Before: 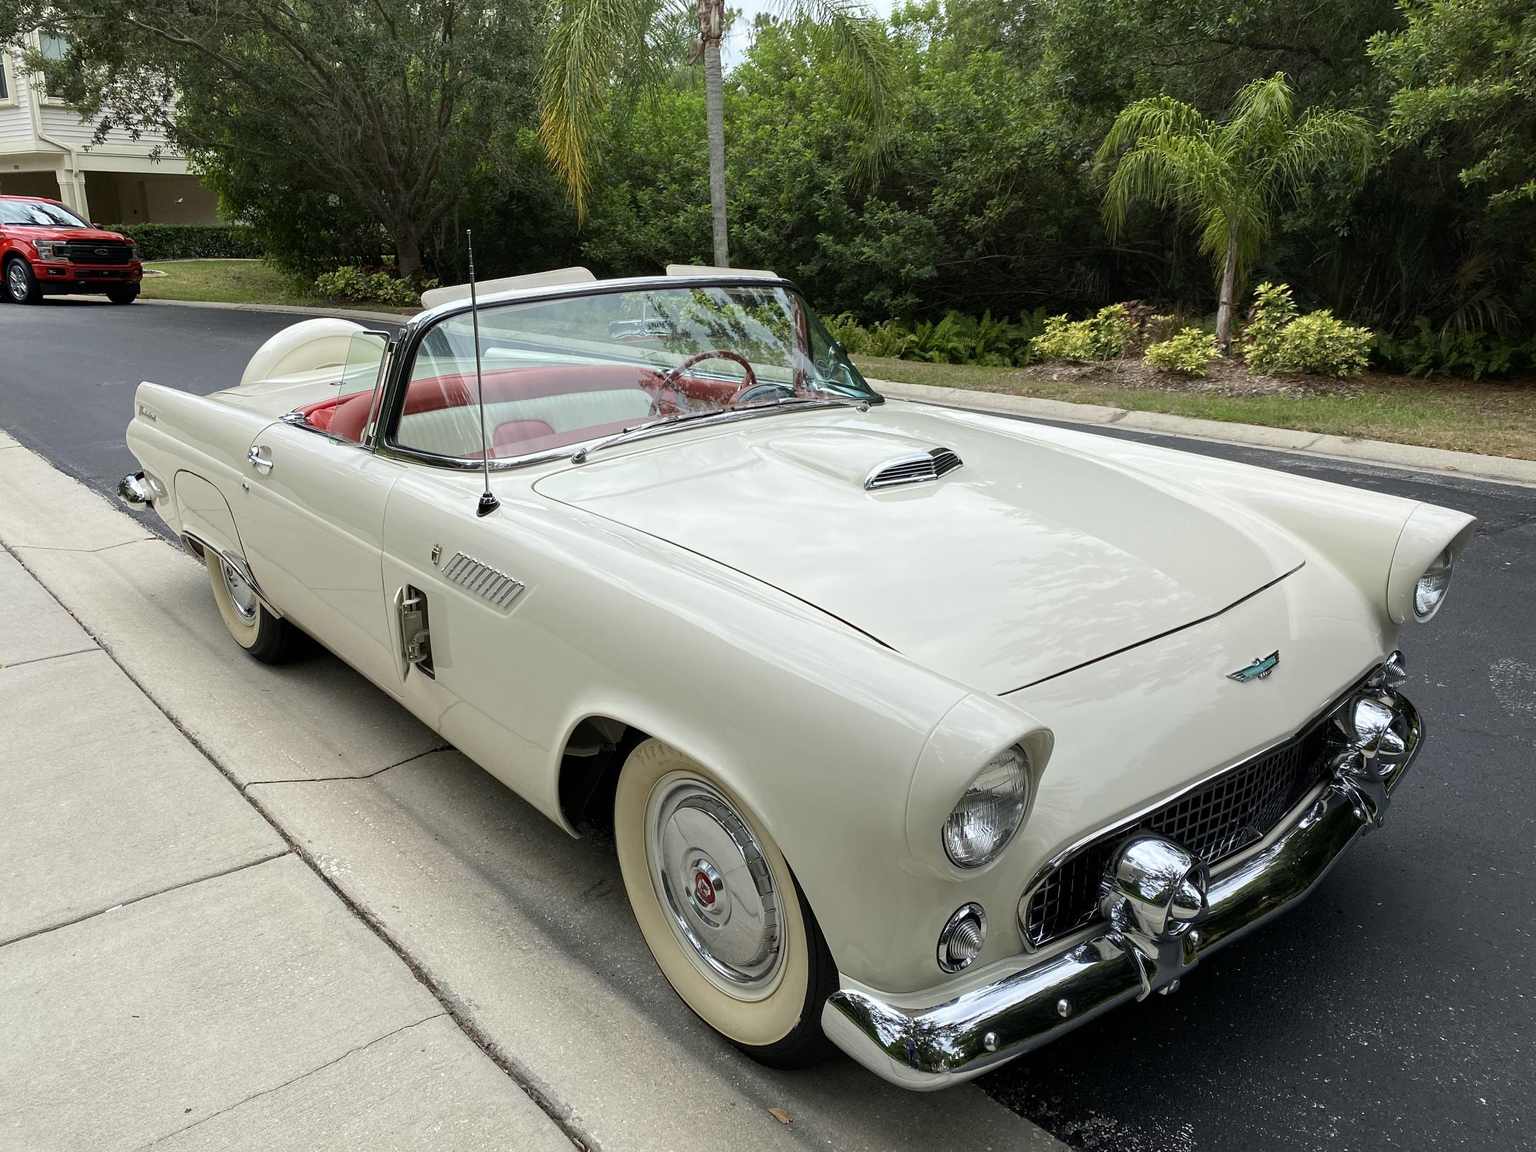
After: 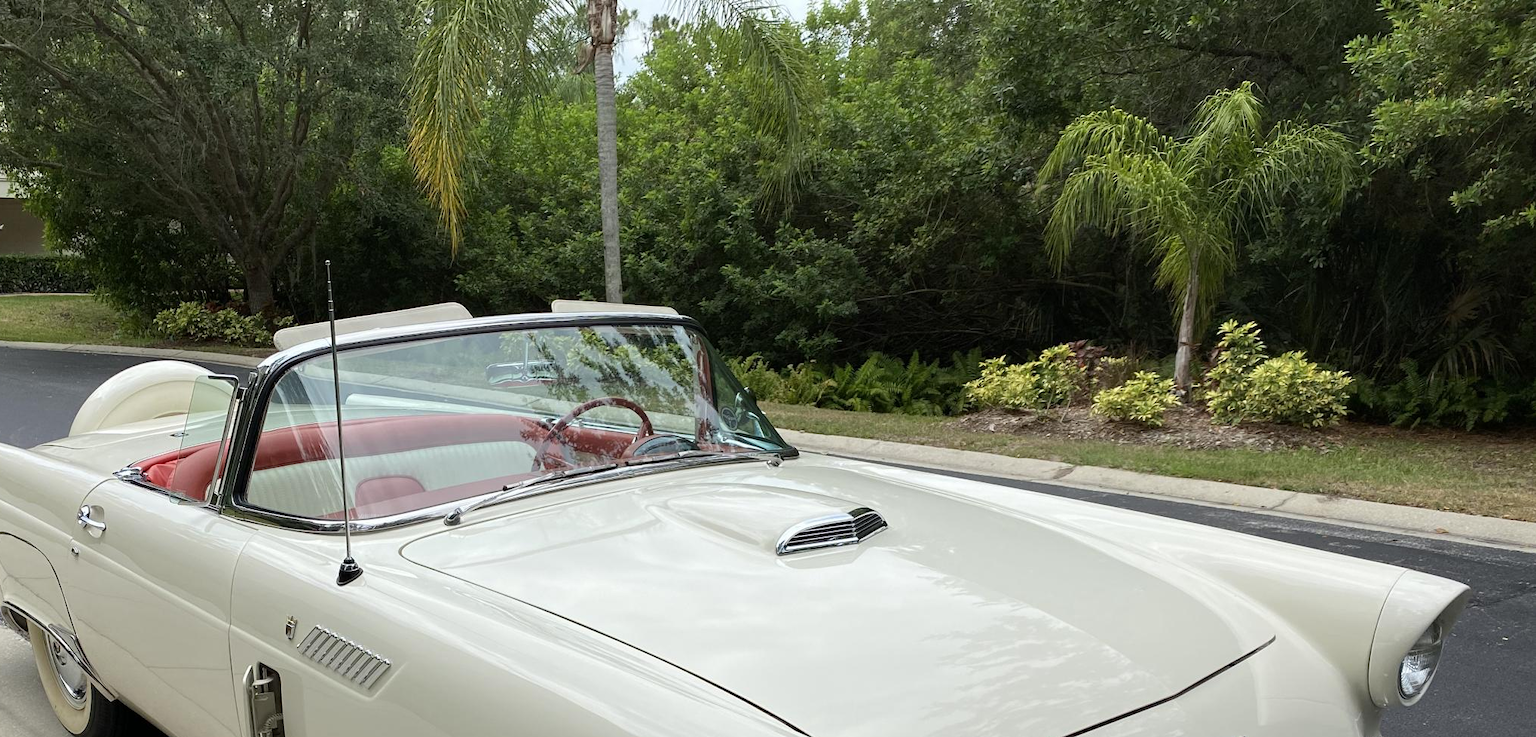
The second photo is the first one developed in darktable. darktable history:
crop and rotate: left 11.722%, bottom 43.449%
